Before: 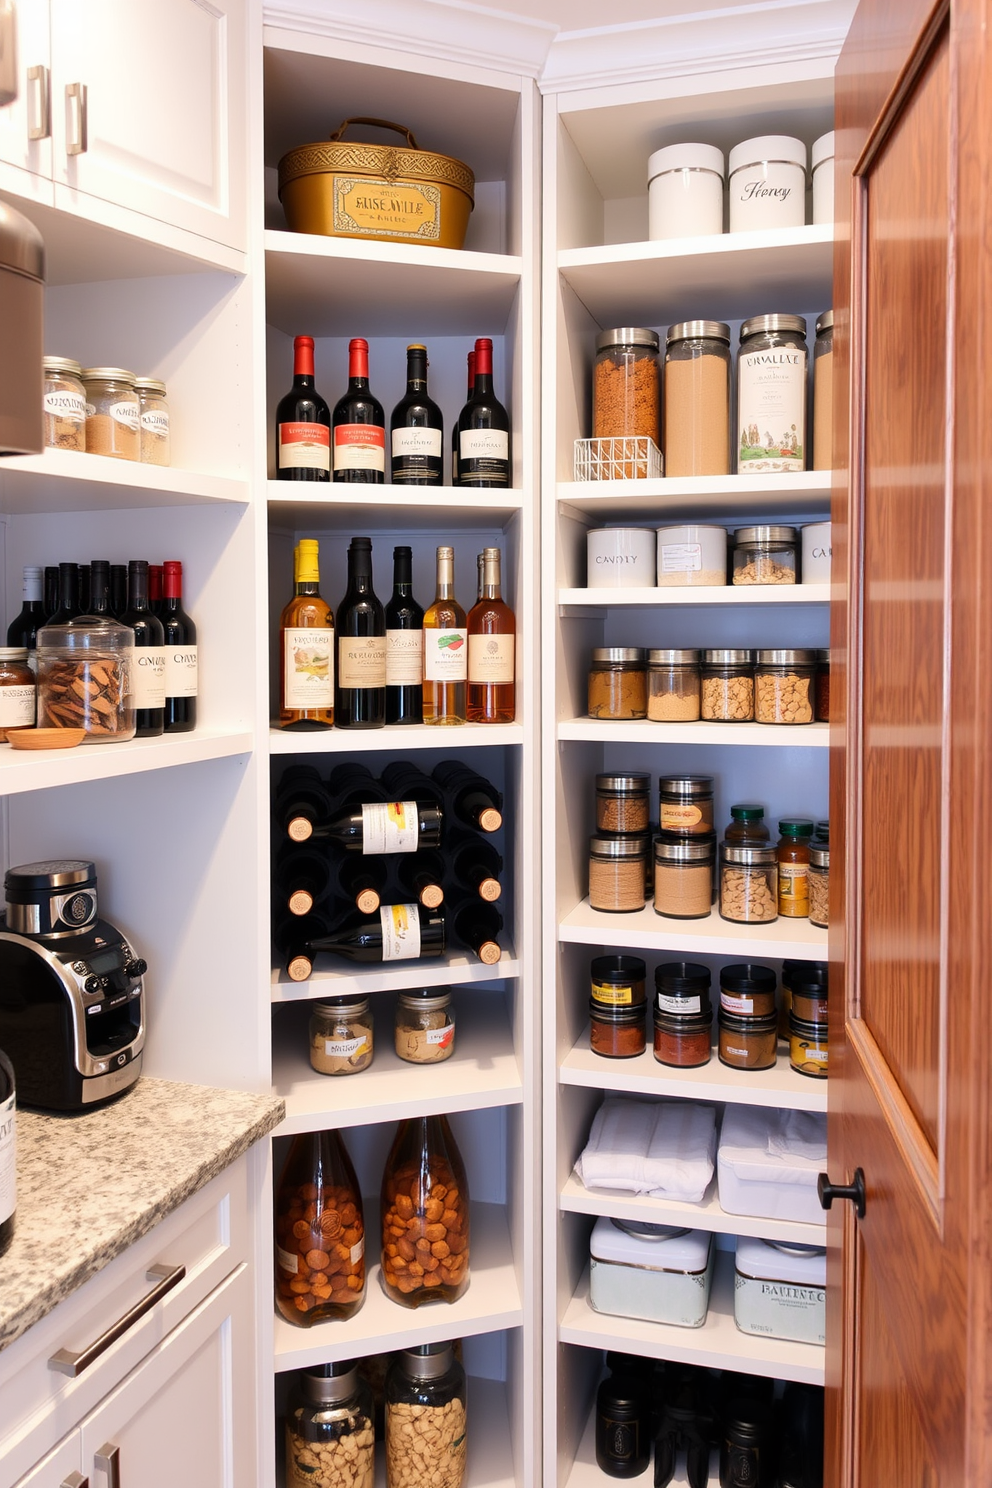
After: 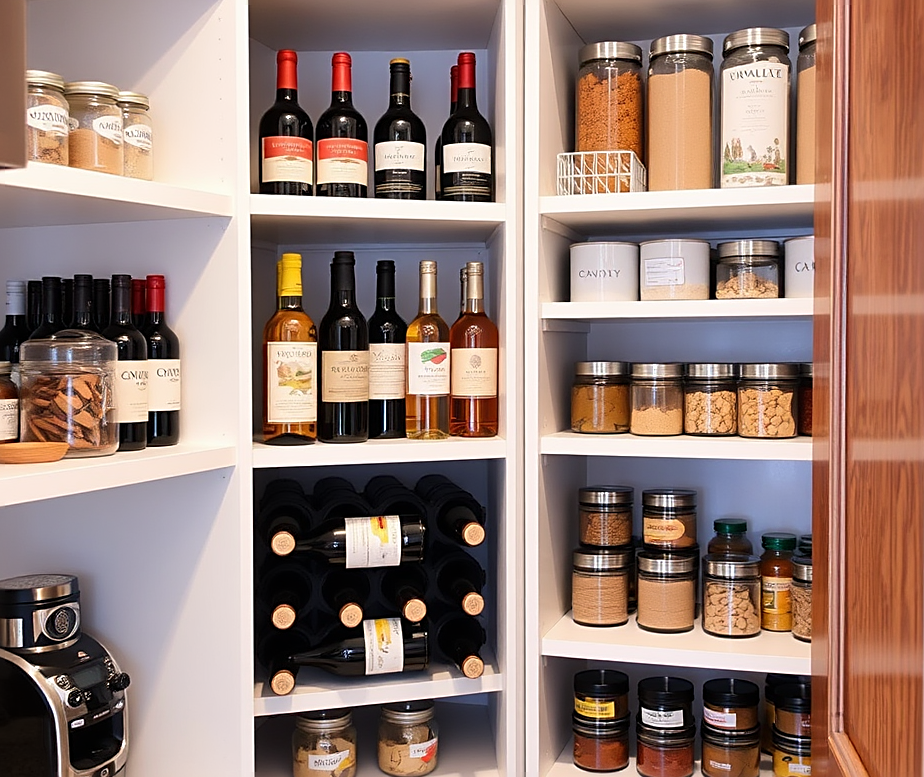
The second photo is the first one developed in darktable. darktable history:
base curve: curves: ch0 [(0, 0) (0.472, 0.455) (1, 1)], preserve colors none
crop: left 1.744%, top 19.225%, right 5.069%, bottom 28.357%
sharpen: on, module defaults
